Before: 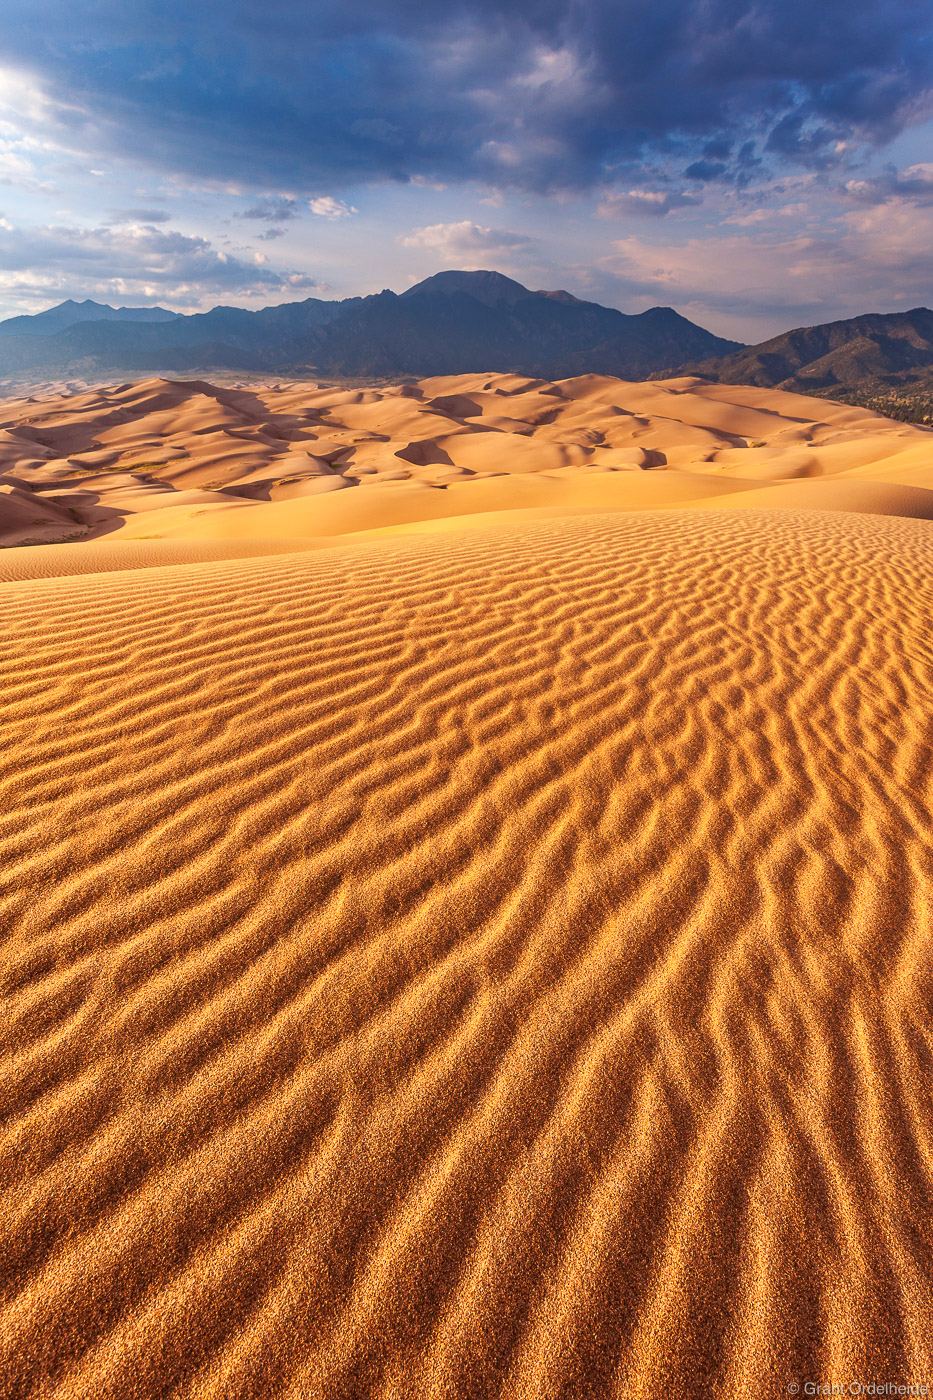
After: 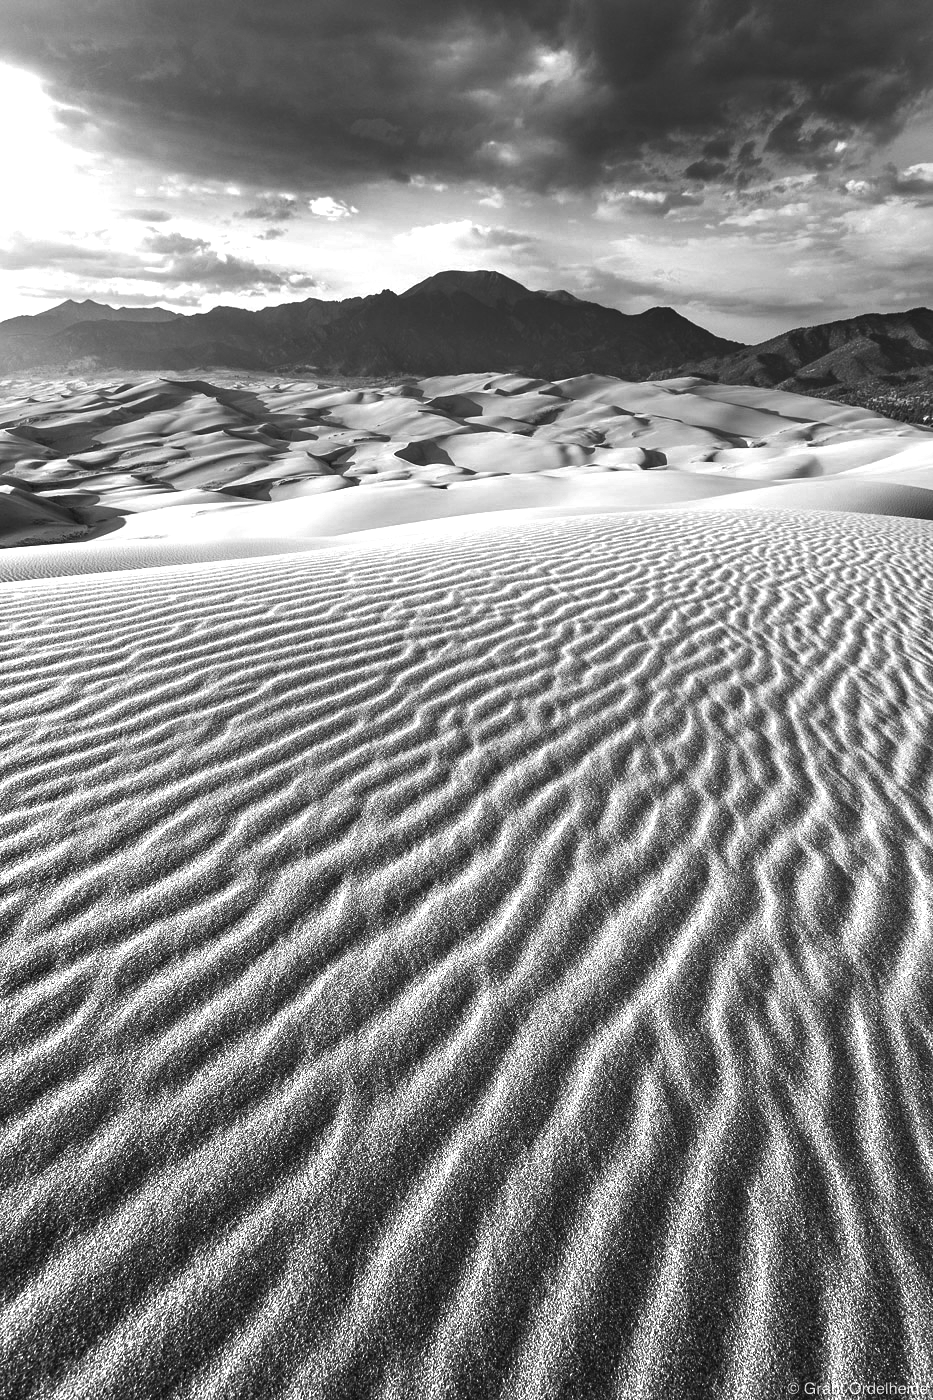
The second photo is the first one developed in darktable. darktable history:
color zones: curves: ch0 [(0, 0.5) (0.125, 0.4) (0.25, 0.5) (0.375, 0.4) (0.5, 0.4) (0.625, 0.35) (0.75, 0.35) (0.875, 0.5)]; ch1 [(0, 0.35) (0.125, 0.45) (0.25, 0.35) (0.375, 0.35) (0.5, 0.35) (0.625, 0.35) (0.75, 0.45) (0.875, 0.35)]; ch2 [(0, 0.6) (0.125, 0.5) (0.25, 0.5) (0.375, 0.6) (0.5, 0.6) (0.625, 0.5) (0.75, 0.5) (0.875, 0.5)]
monochrome: a 1.94, b -0.638
exposure: exposure 1.089 EV, compensate highlight preservation false
contrast brightness saturation: contrast 0.1, brightness -0.26, saturation 0.14
